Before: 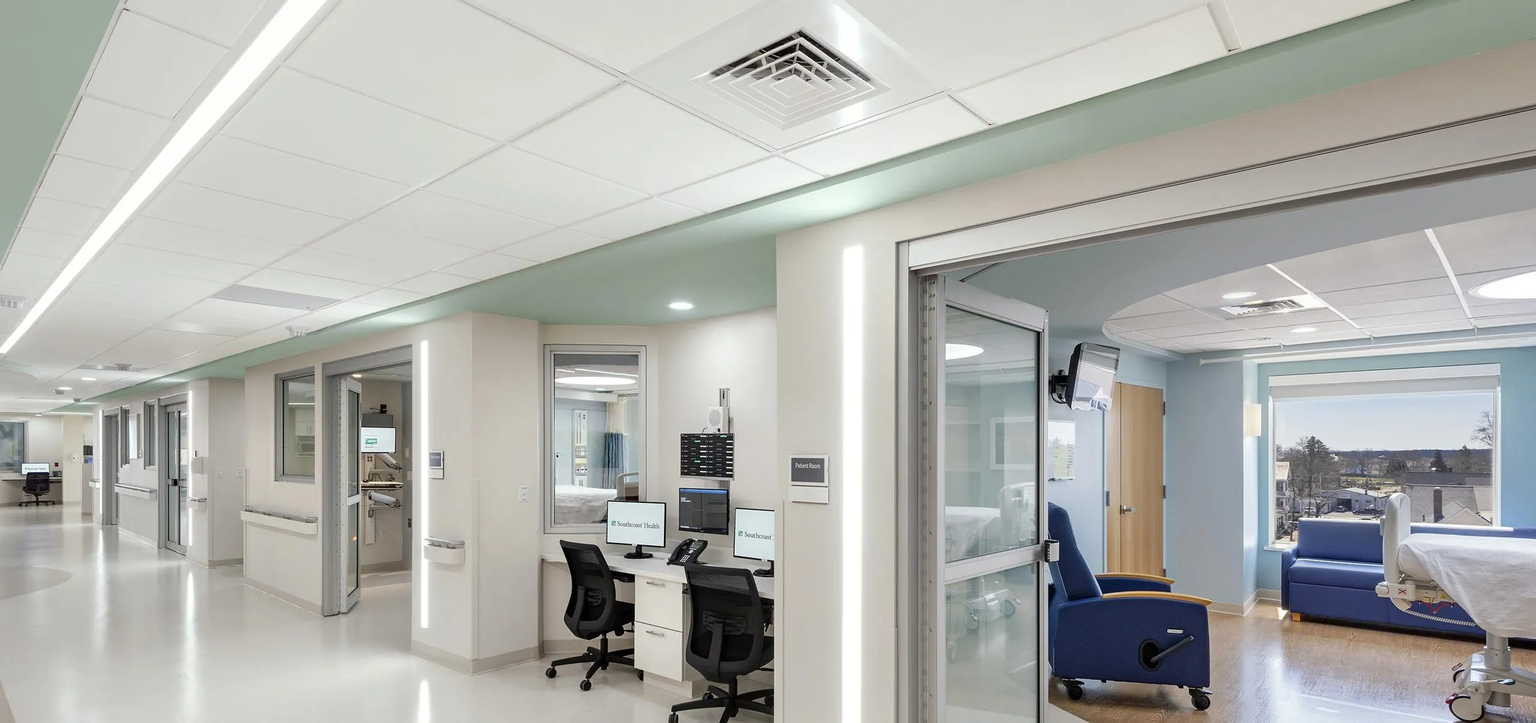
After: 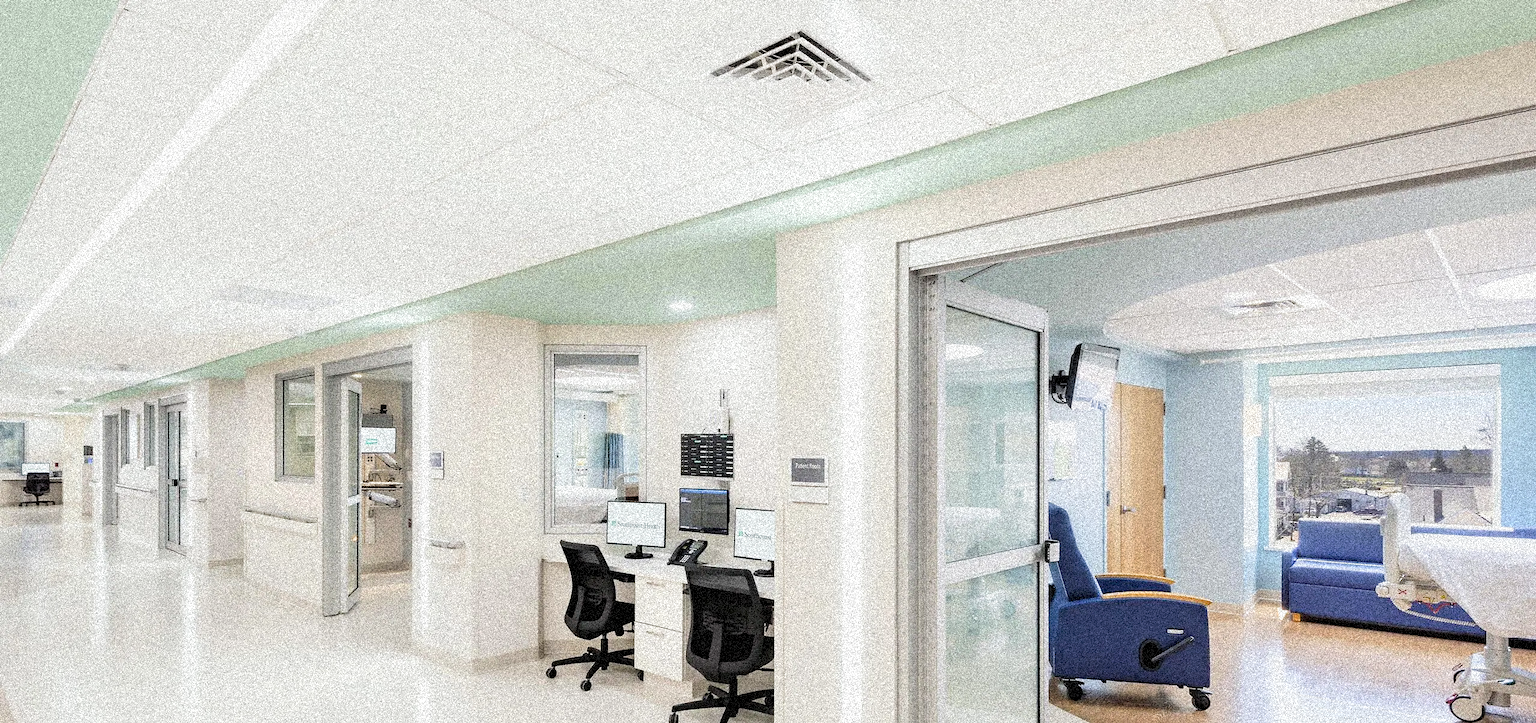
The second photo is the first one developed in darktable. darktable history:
grain: coarseness 3.75 ISO, strength 100%, mid-tones bias 0%
filmic rgb: black relative exposure -7.92 EV, white relative exposure 4.13 EV, threshold 3 EV, hardness 4.02, latitude 51.22%, contrast 1.013, shadows ↔ highlights balance 5.35%, color science v5 (2021), contrast in shadows safe, contrast in highlights safe, enable highlight reconstruction true
exposure: black level correction 0, exposure 1.015 EV, compensate exposure bias true, compensate highlight preservation false
